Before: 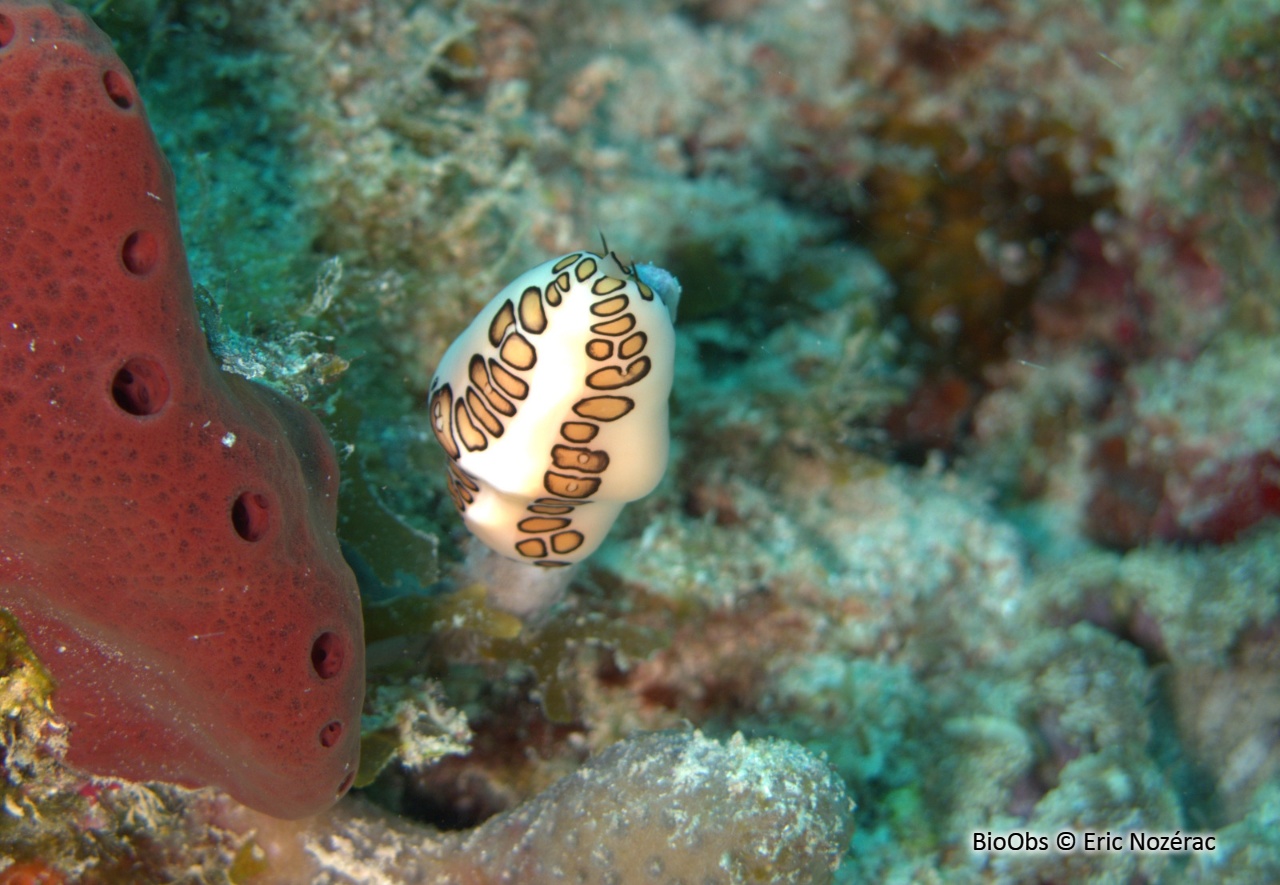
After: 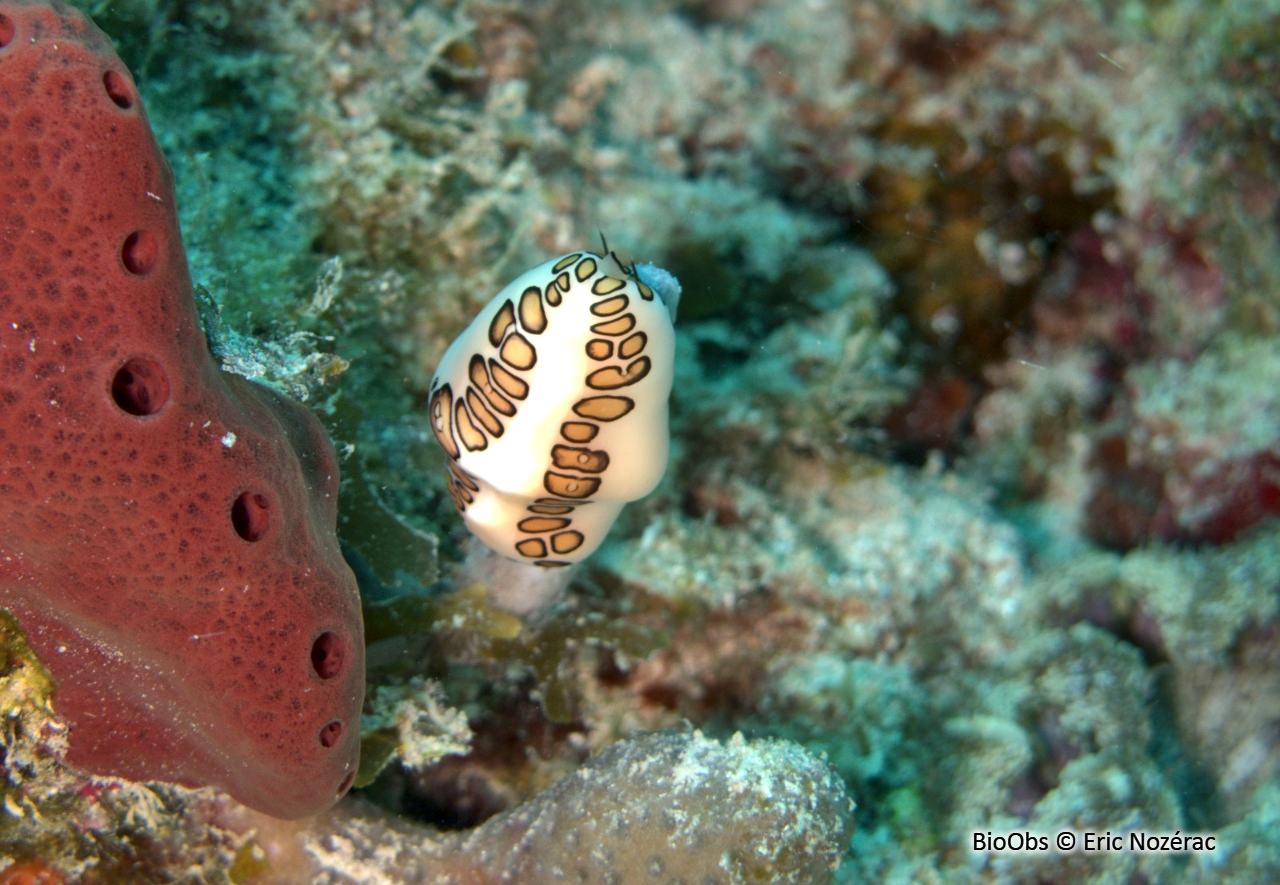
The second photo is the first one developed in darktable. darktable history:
shadows and highlights: white point adjustment 0.05, highlights color adjustment 55.9%, soften with gaussian
local contrast: mode bilateral grid, contrast 20, coarseness 50, detail 150%, midtone range 0.2
